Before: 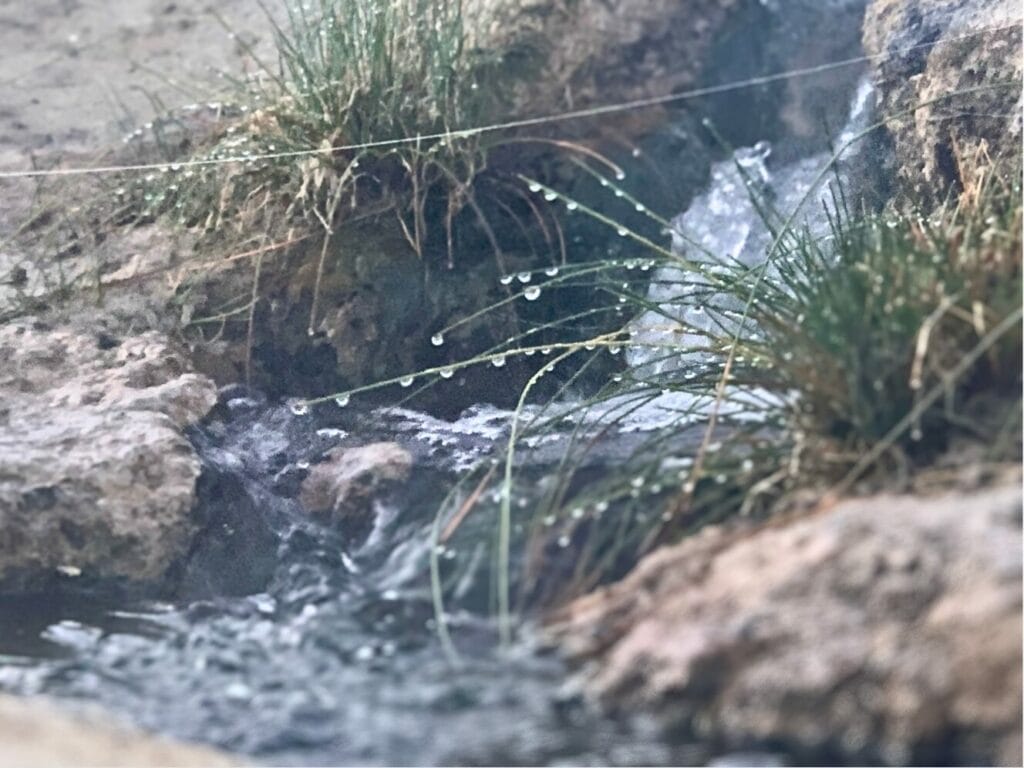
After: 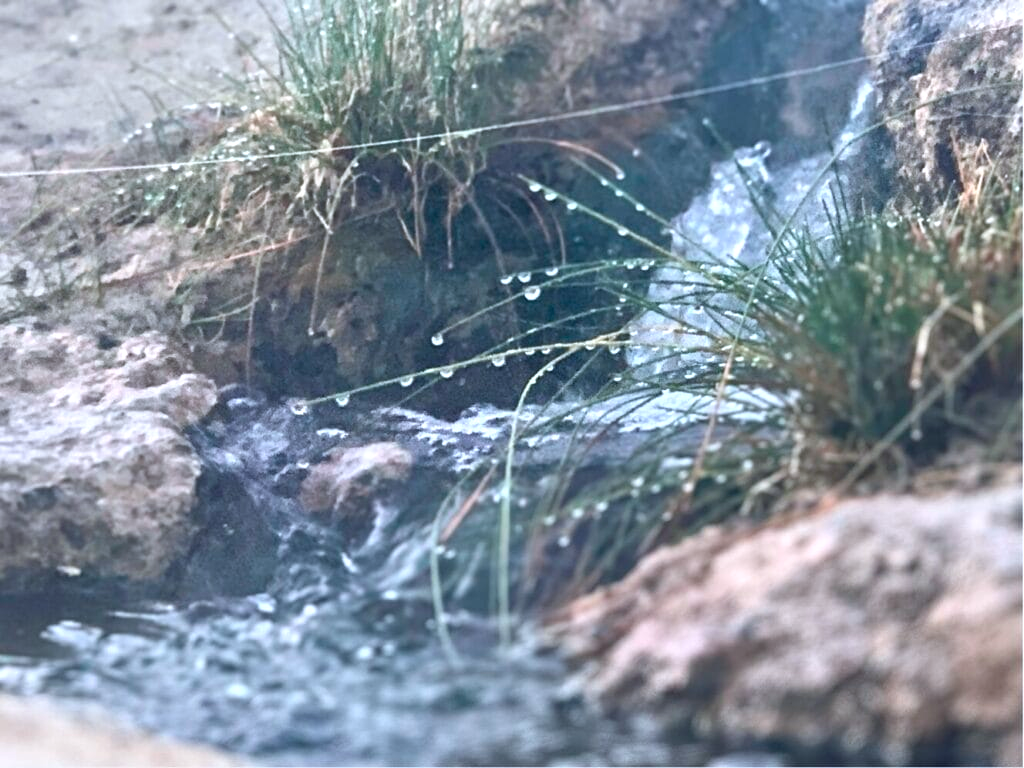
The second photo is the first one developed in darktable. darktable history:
color correction: highlights a* -0.783, highlights b* -8.63
exposure: exposure 0.299 EV, compensate exposure bias true, compensate highlight preservation false
